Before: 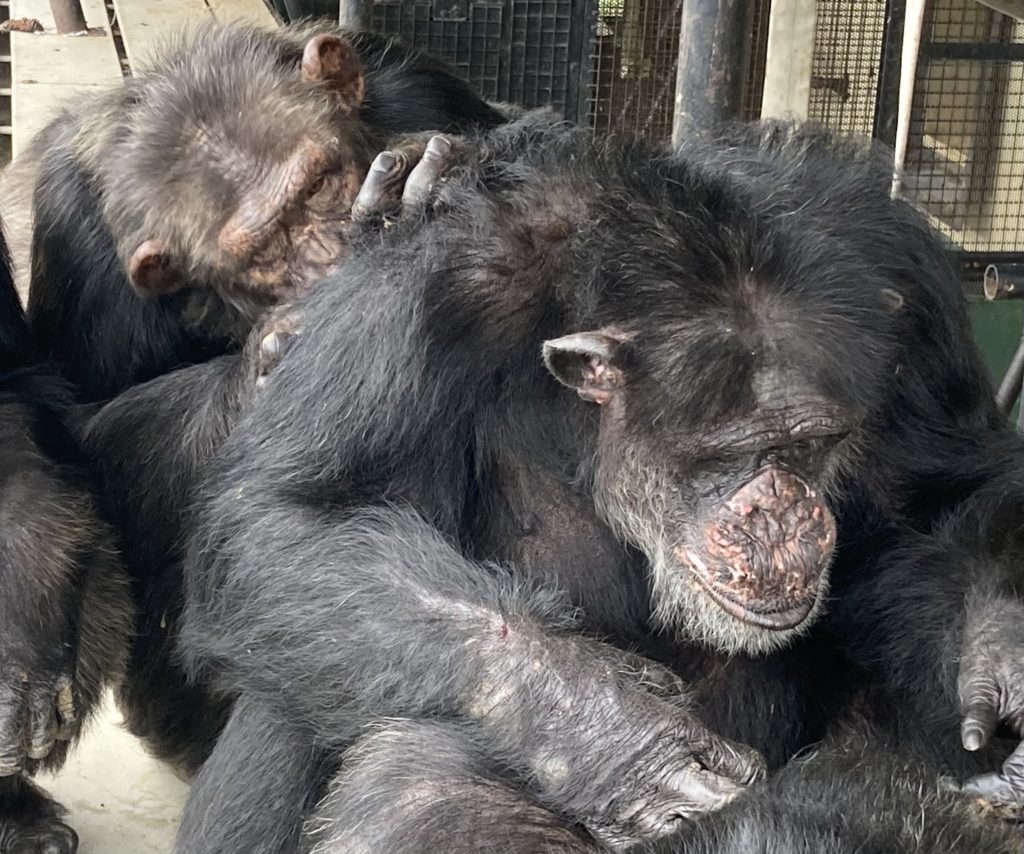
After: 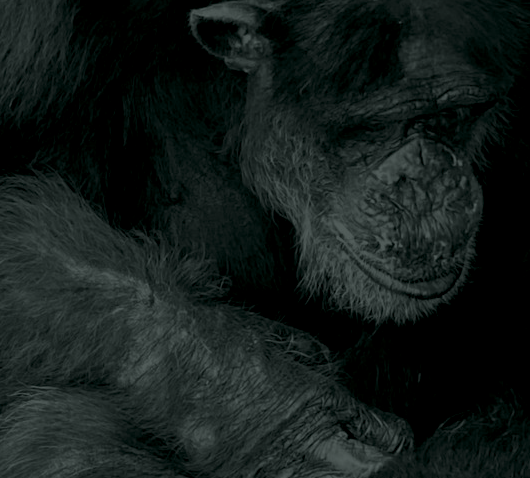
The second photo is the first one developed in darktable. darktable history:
colorize: hue 90°, saturation 19%, lightness 1.59%, version 1
crop: left 34.479%, top 38.822%, right 13.718%, bottom 5.172%
